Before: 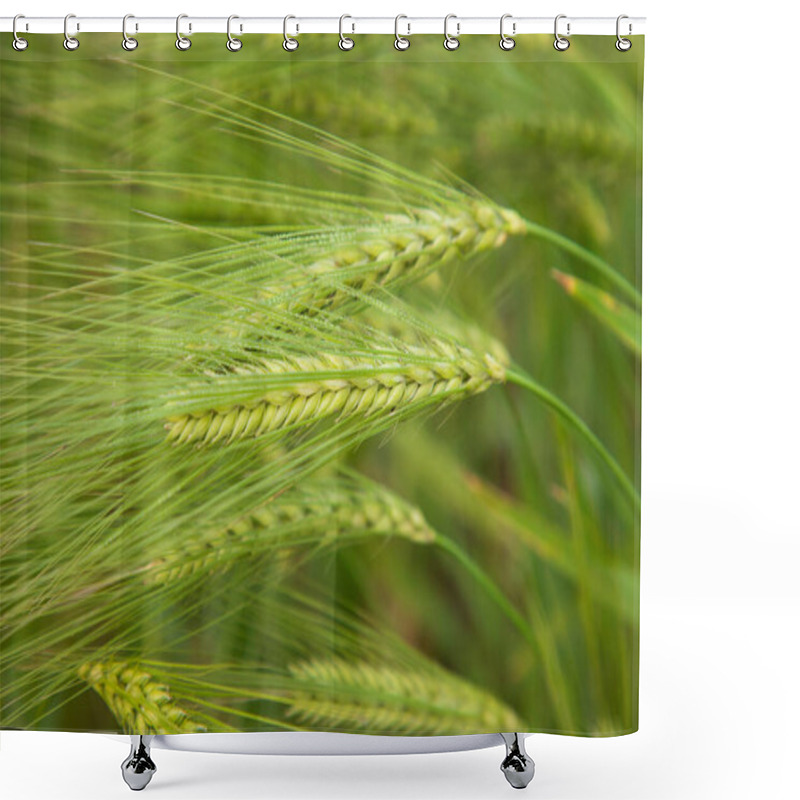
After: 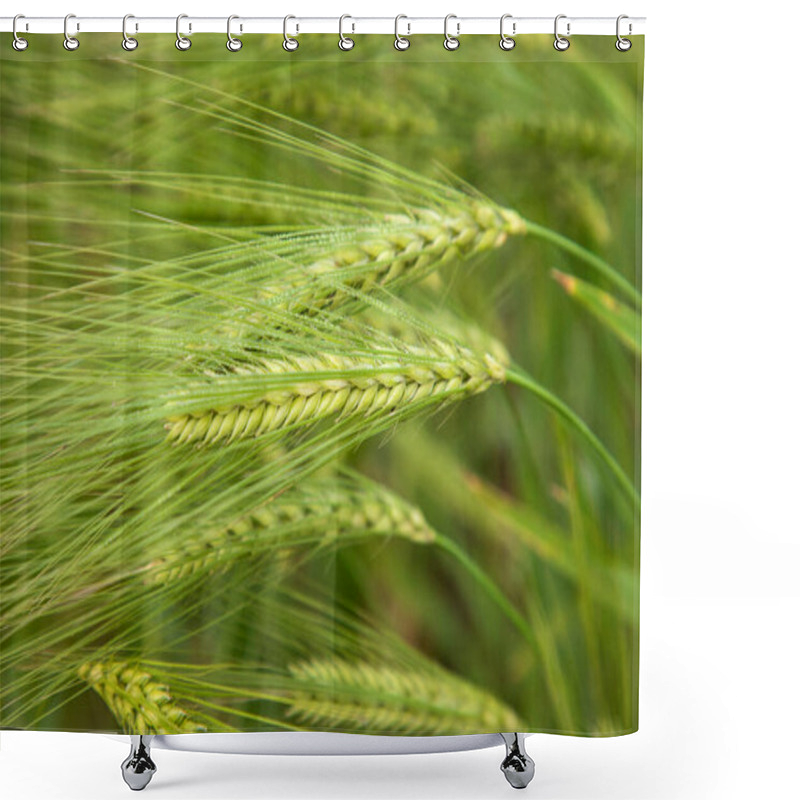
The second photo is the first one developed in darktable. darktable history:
tone equalizer: edges refinement/feathering 500, mask exposure compensation -1.57 EV, preserve details no
local contrast: on, module defaults
